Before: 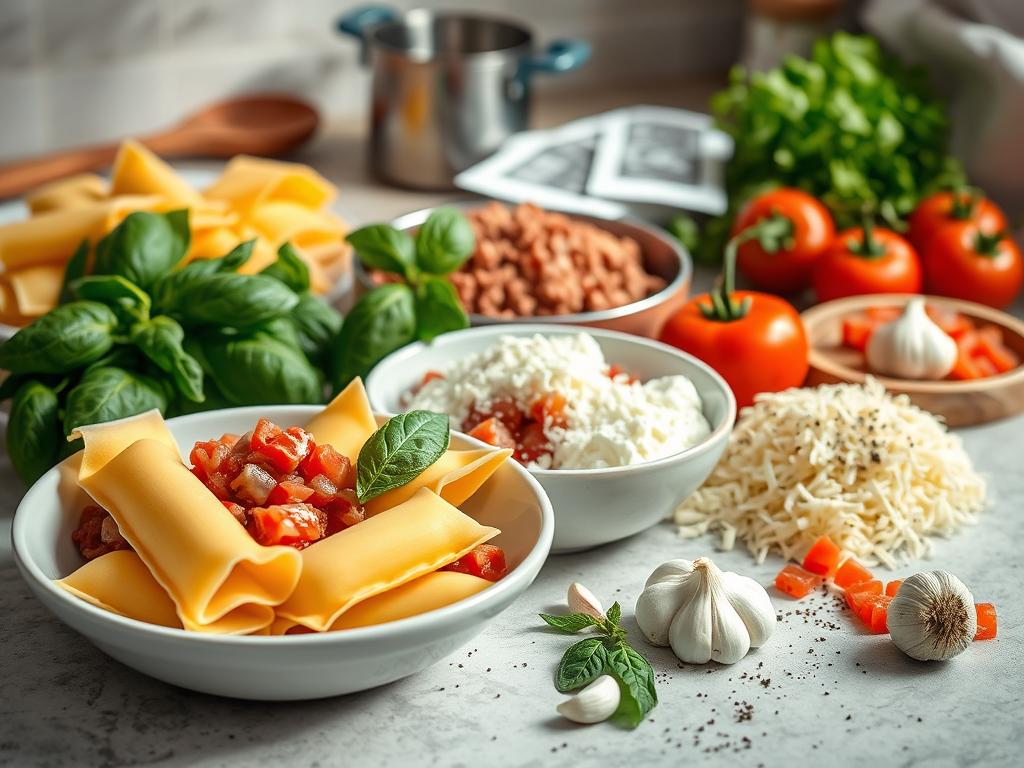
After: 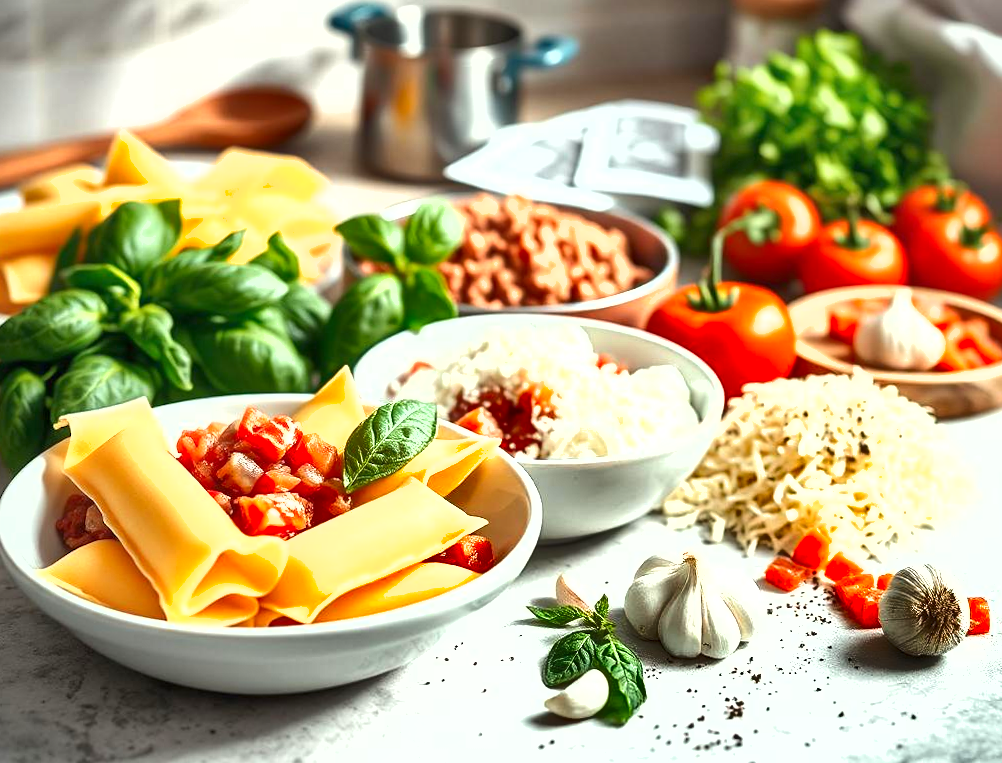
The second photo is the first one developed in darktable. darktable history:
shadows and highlights: low approximation 0.01, soften with gaussian
rotate and perspective: rotation 0.226°, lens shift (vertical) -0.042, crop left 0.023, crop right 0.982, crop top 0.006, crop bottom 0.994
exposure: exposure 1.137 EV, compensate highlight preservation false
